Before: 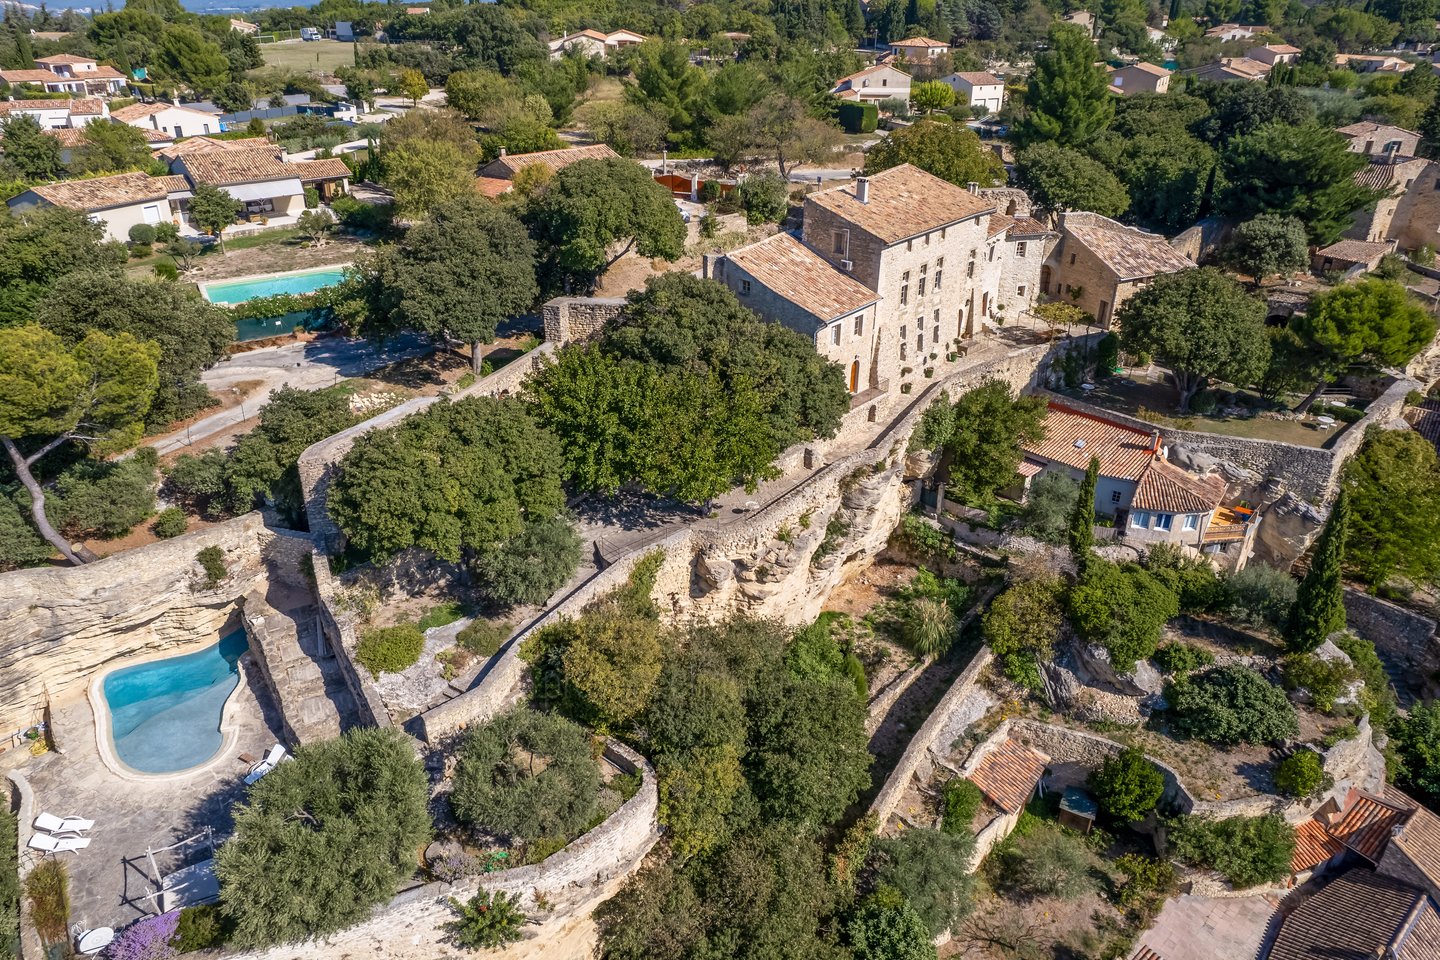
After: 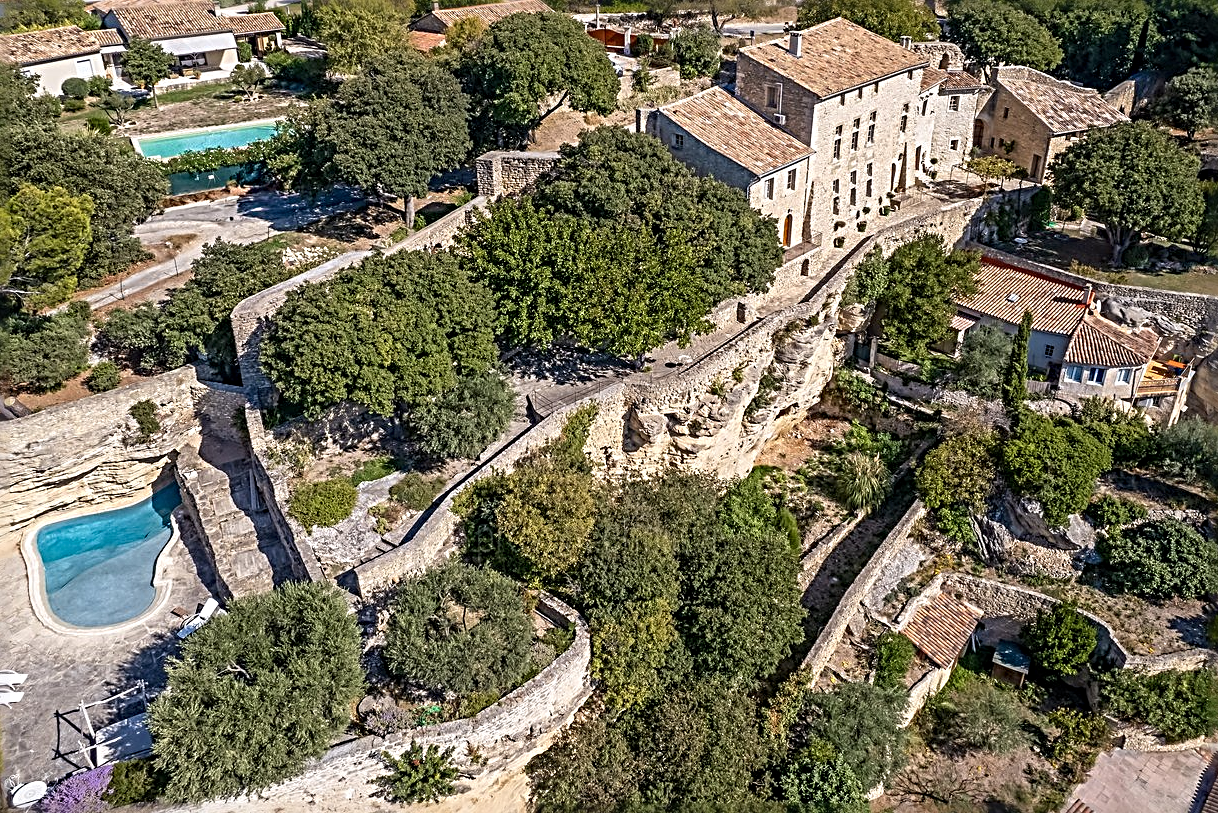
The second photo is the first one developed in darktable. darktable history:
crop and rotate: left 4.71%, top 15.274%, right 10.704%
sharpen: radius 3.694, amount 0.929
